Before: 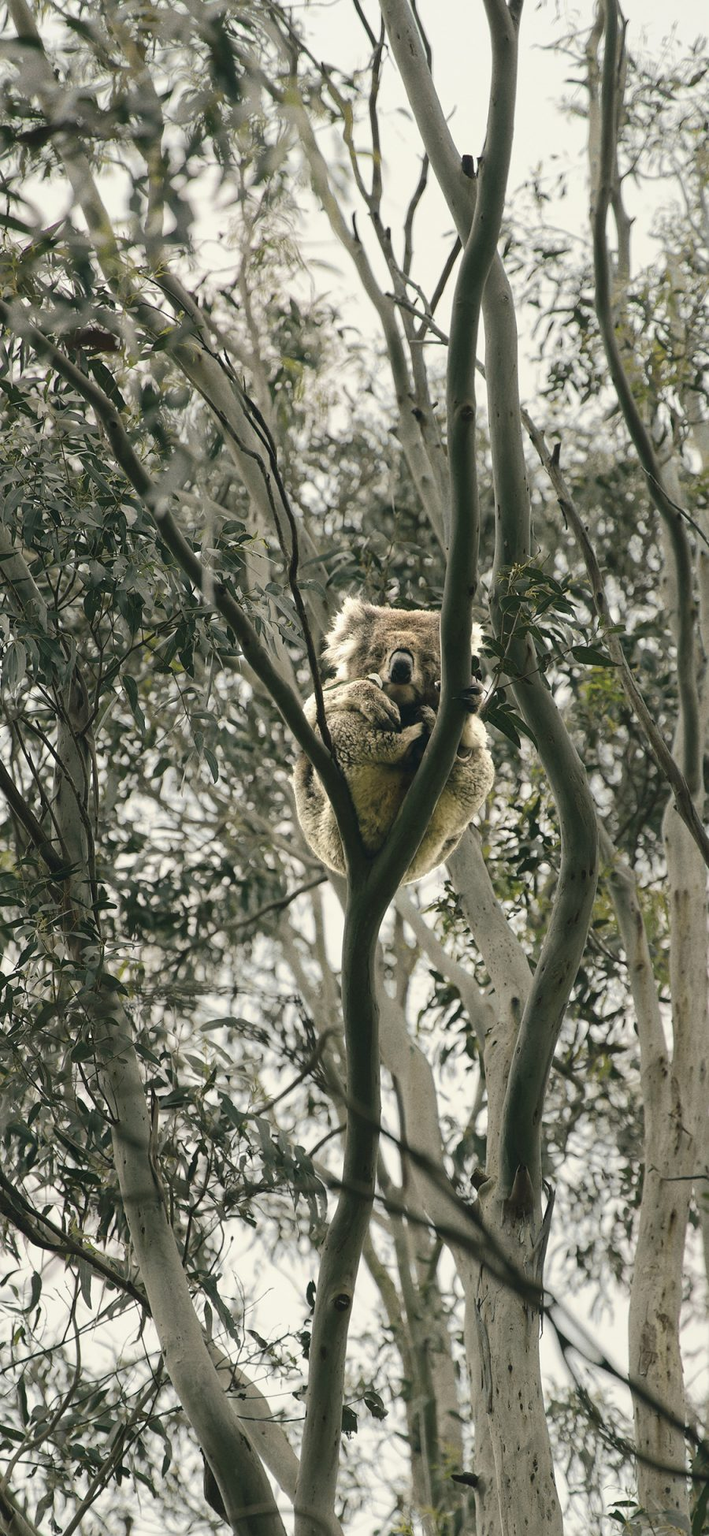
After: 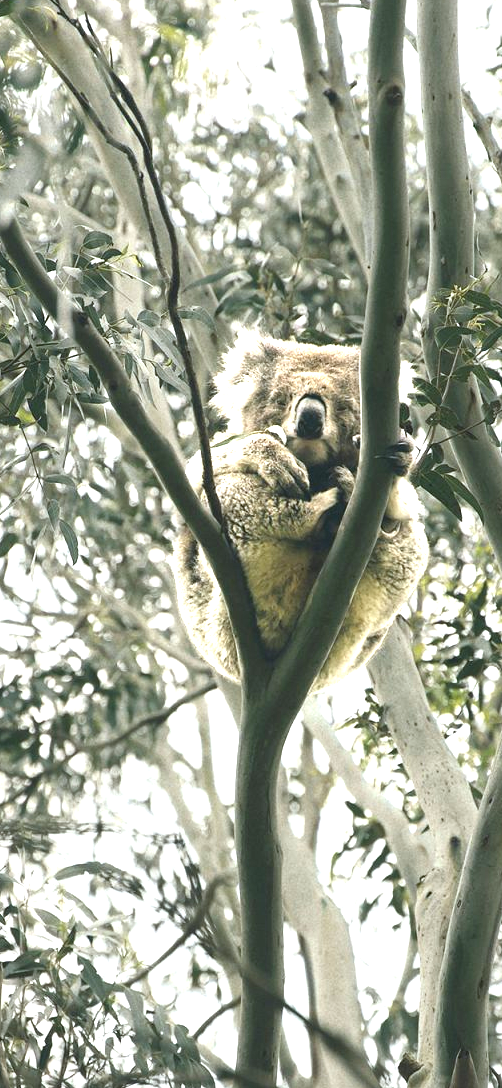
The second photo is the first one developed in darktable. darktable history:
exposure: black level correction 0, exposure 1.35 EV, compensate exposure bias true, compensate highlight preservation false
white balance: red 0.974, blue 1.044
crop and rotate: left 22.13%, top 22.054%, right 22.026%, bottom 22.102%
